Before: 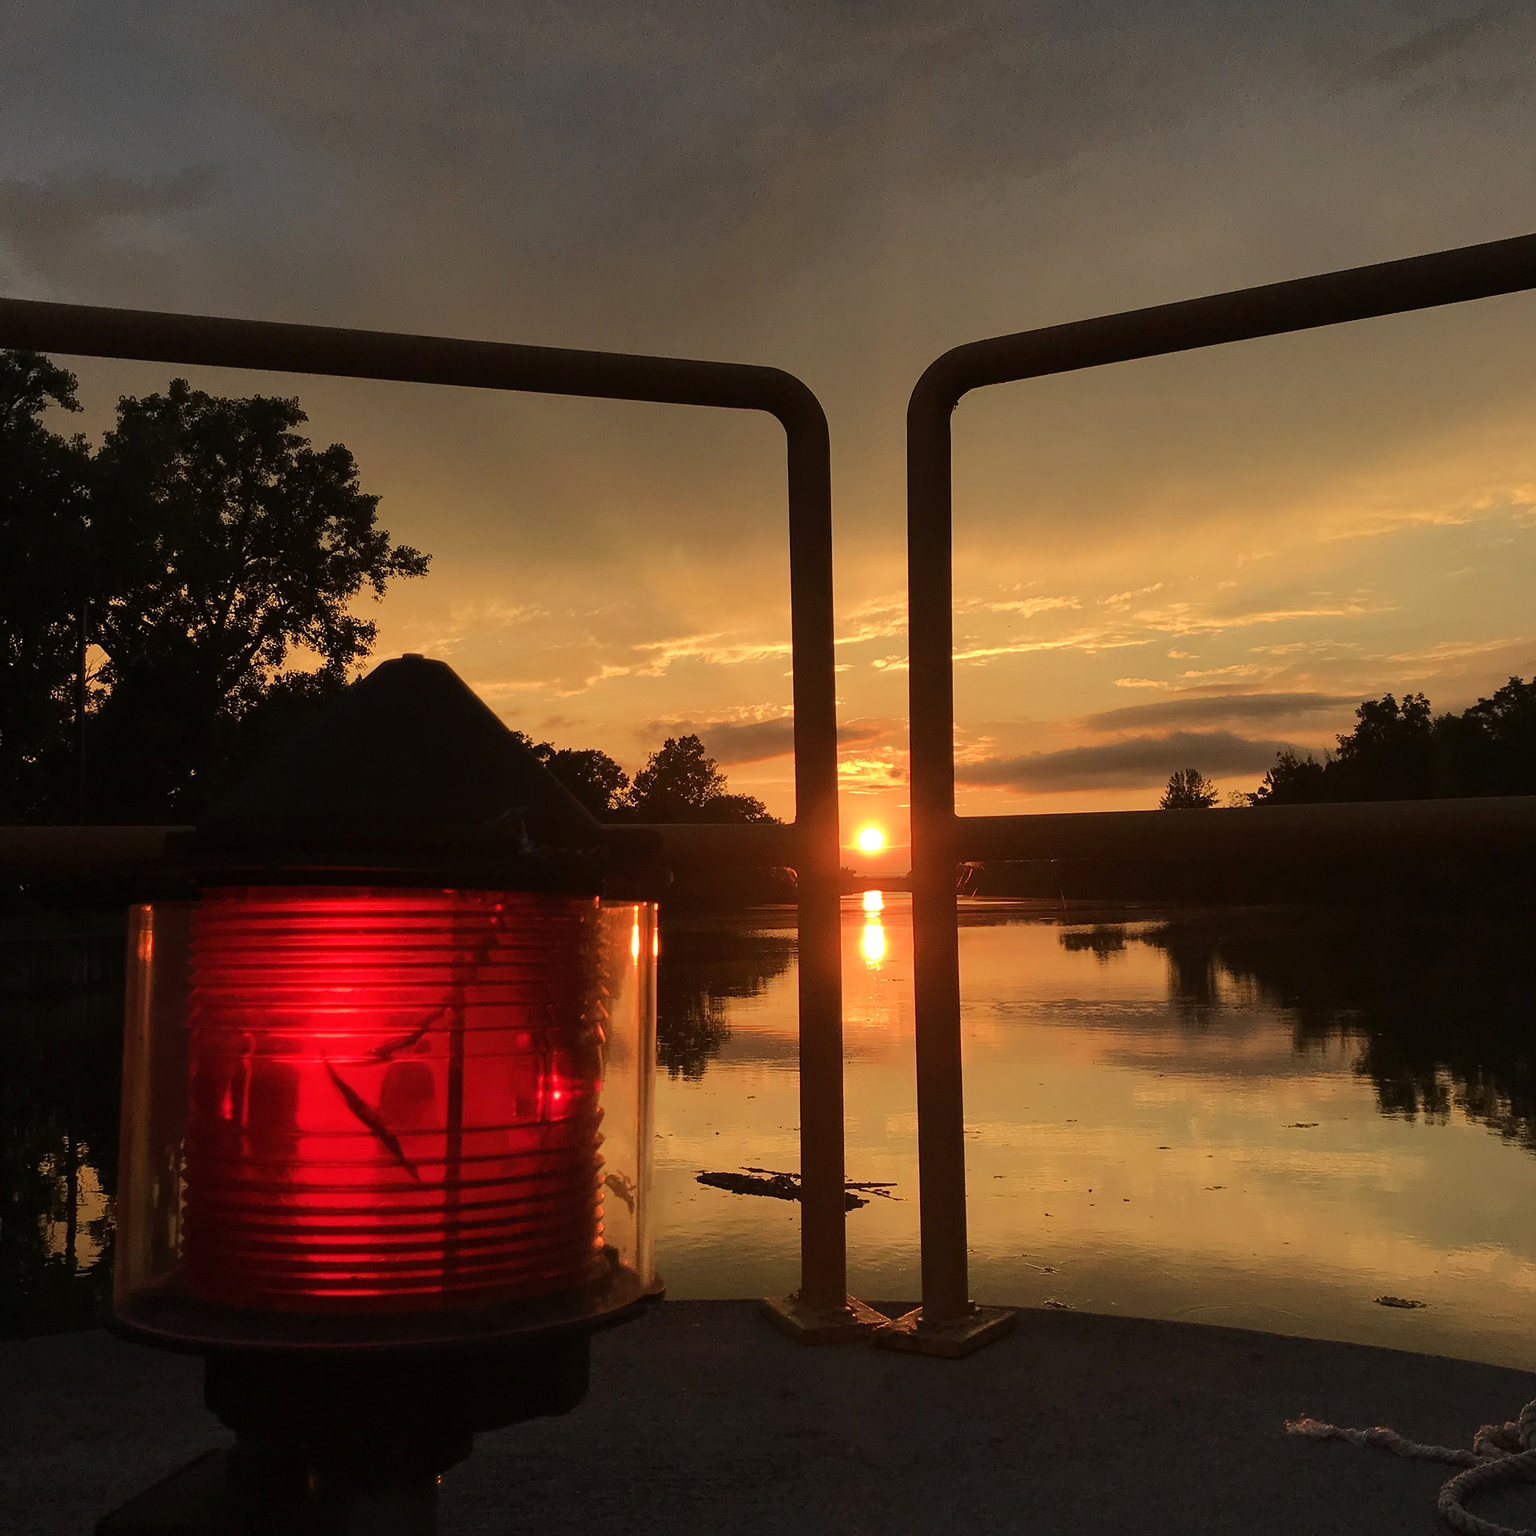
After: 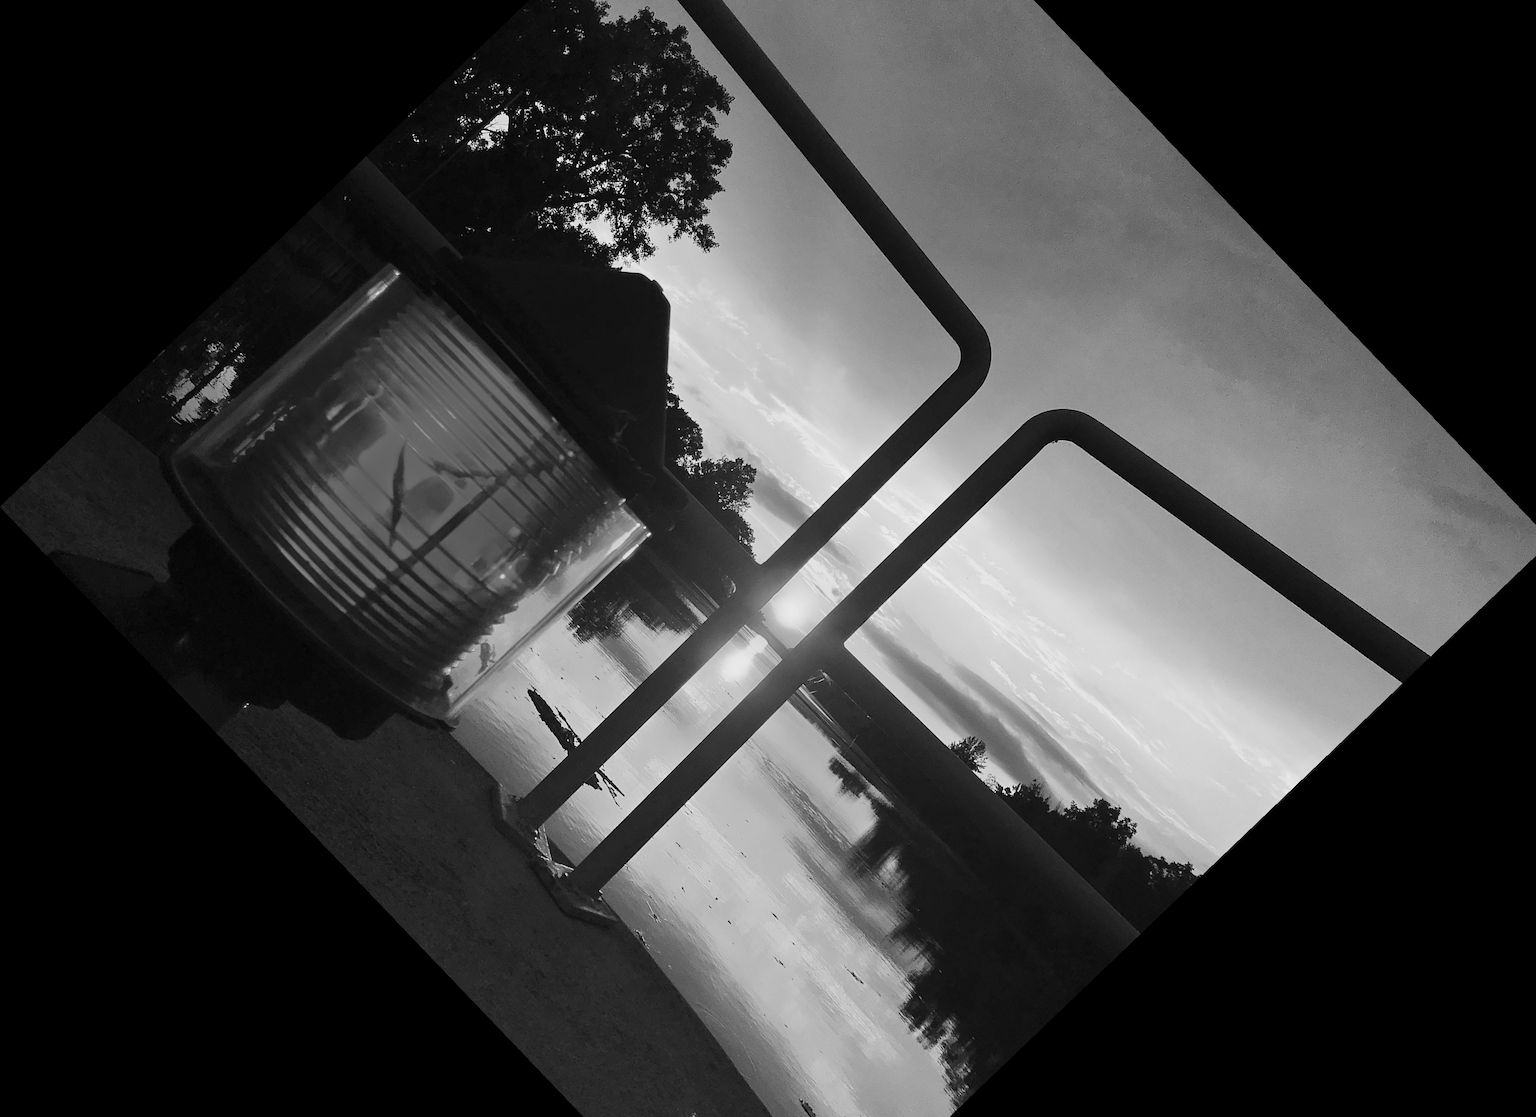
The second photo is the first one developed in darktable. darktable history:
monochrome: a -4.13, b 5.16, size 1
tone equalizer: on, module defaults
base curve: curves: ch0 [(0, 0) (0.495, 0.917) (1, 1)], preserve colors none
crop and rotate: angle -46.26°, top 16.234%, right 0.912%, bottom 11.704%
